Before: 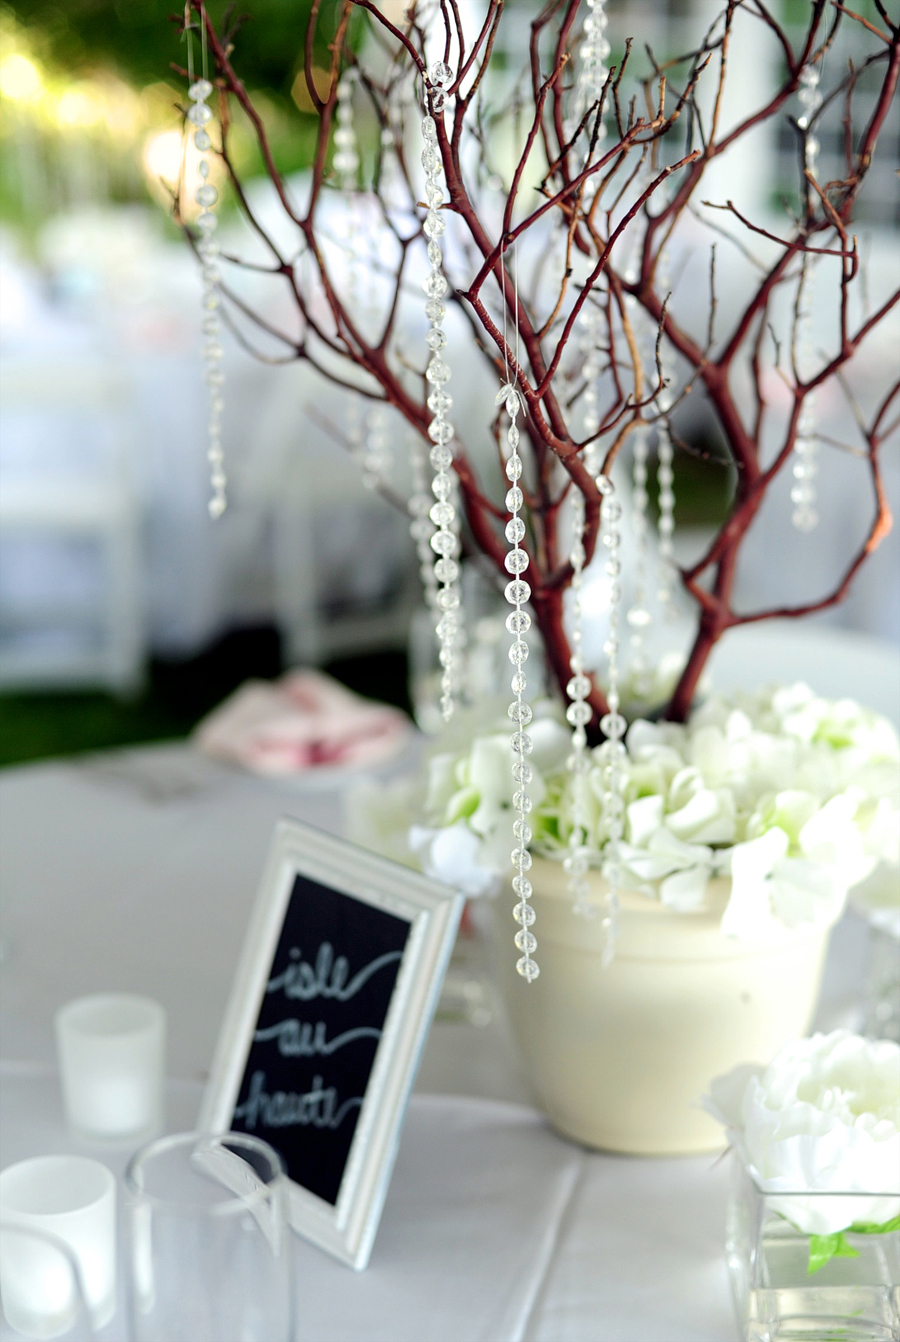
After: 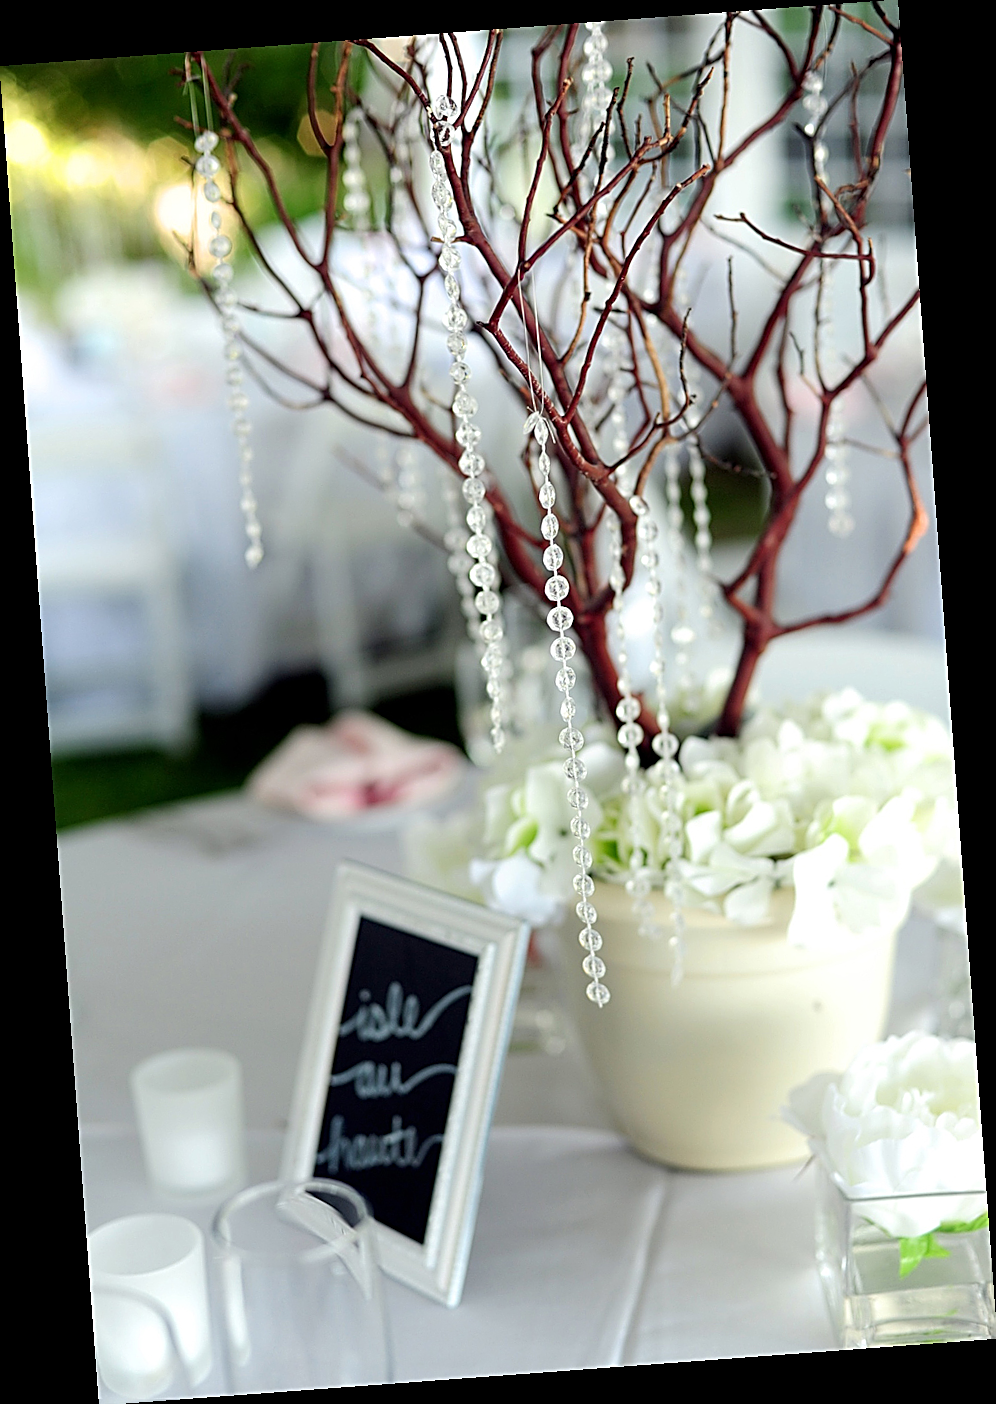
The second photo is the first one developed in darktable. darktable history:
sharpen: amount 0.75
rotate and perspective: rotation -4.25°, automatic cropping off
